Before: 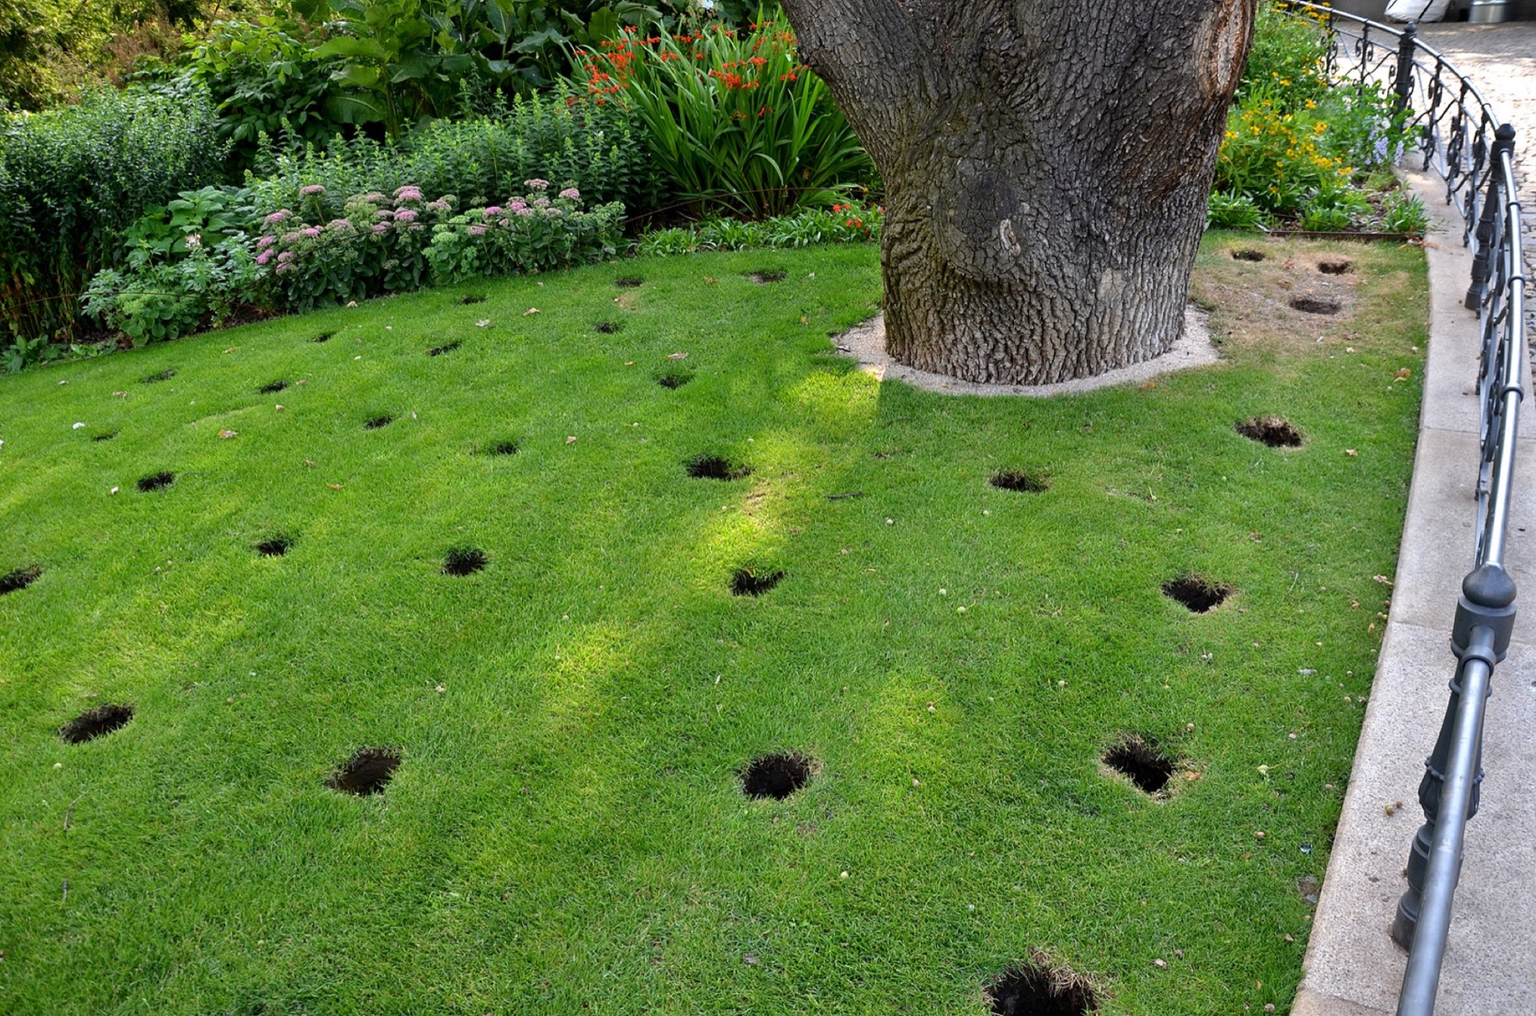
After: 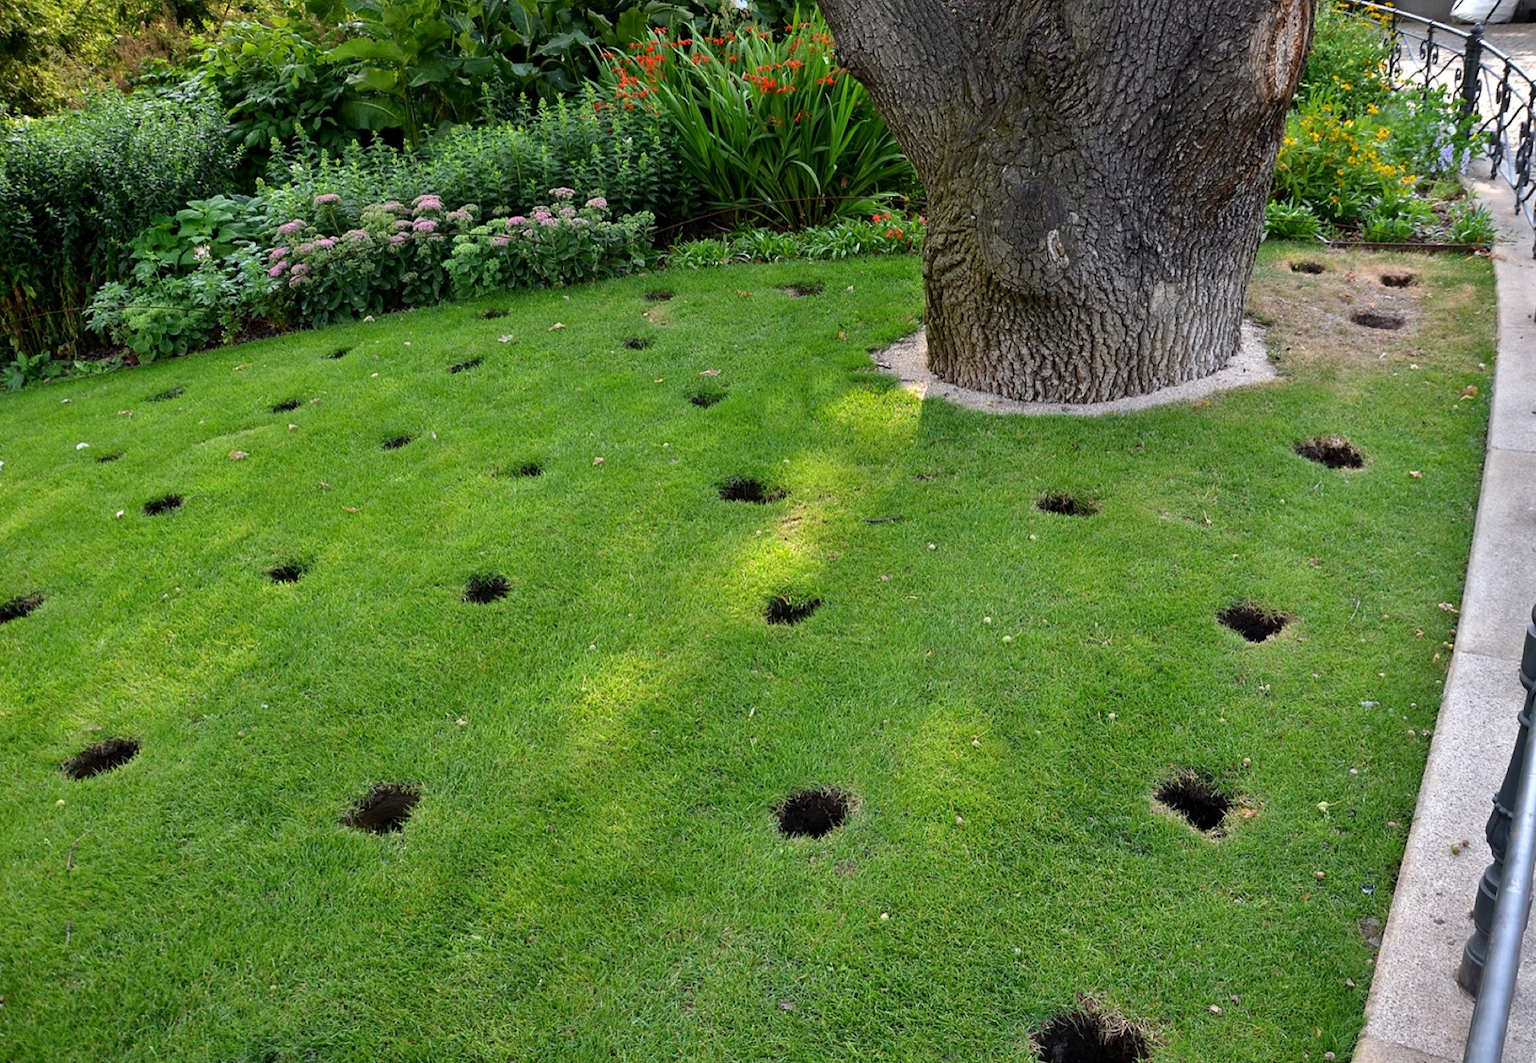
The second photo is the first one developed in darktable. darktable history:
crop: right 4.492%, bottom 0.024%
